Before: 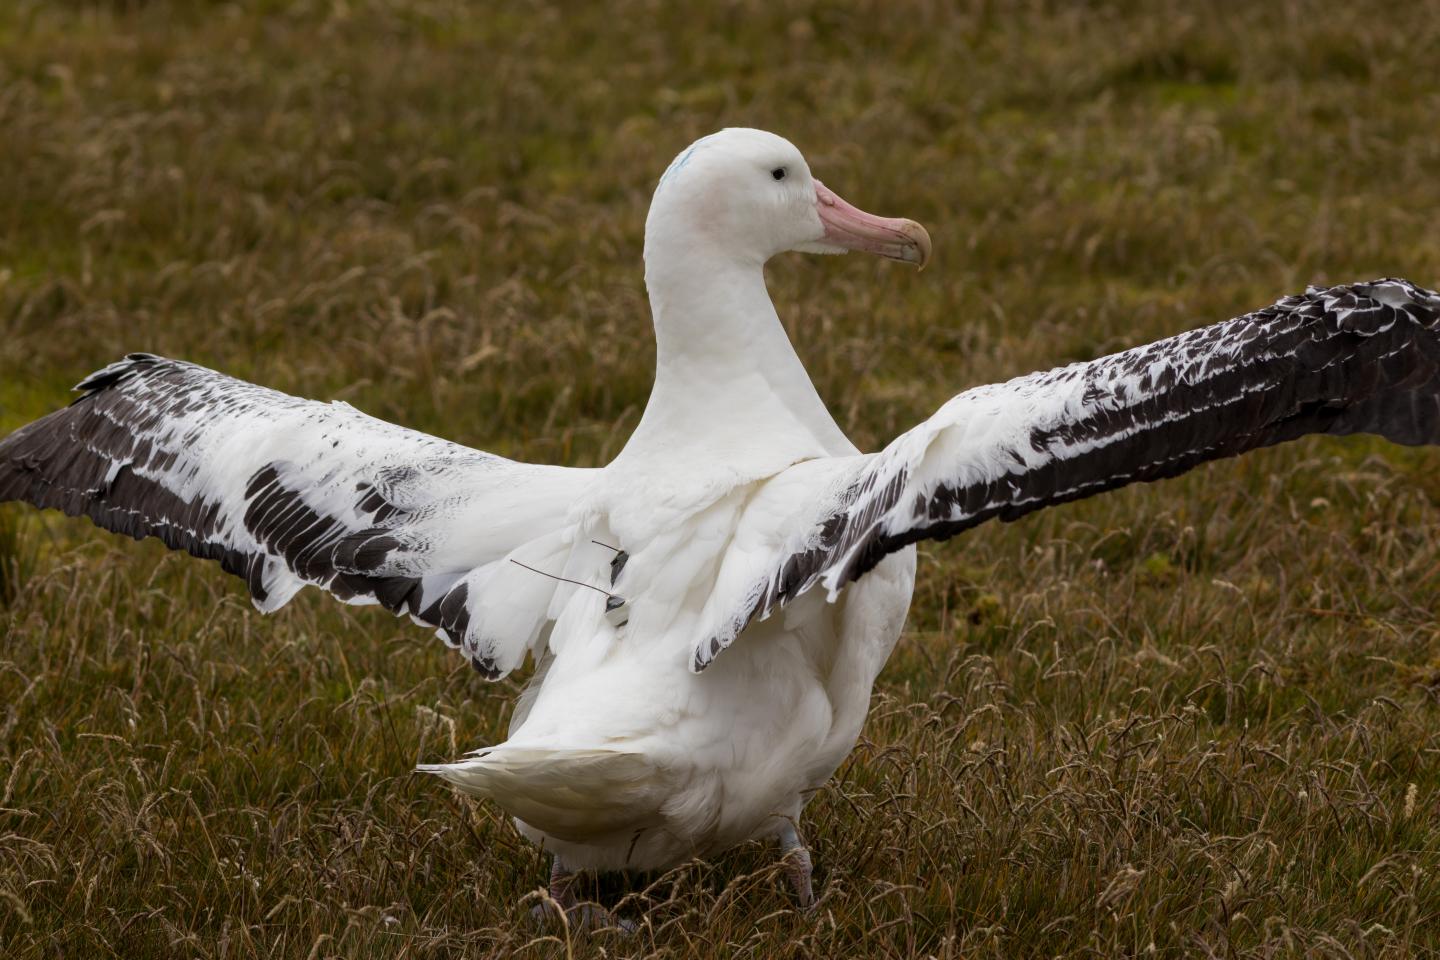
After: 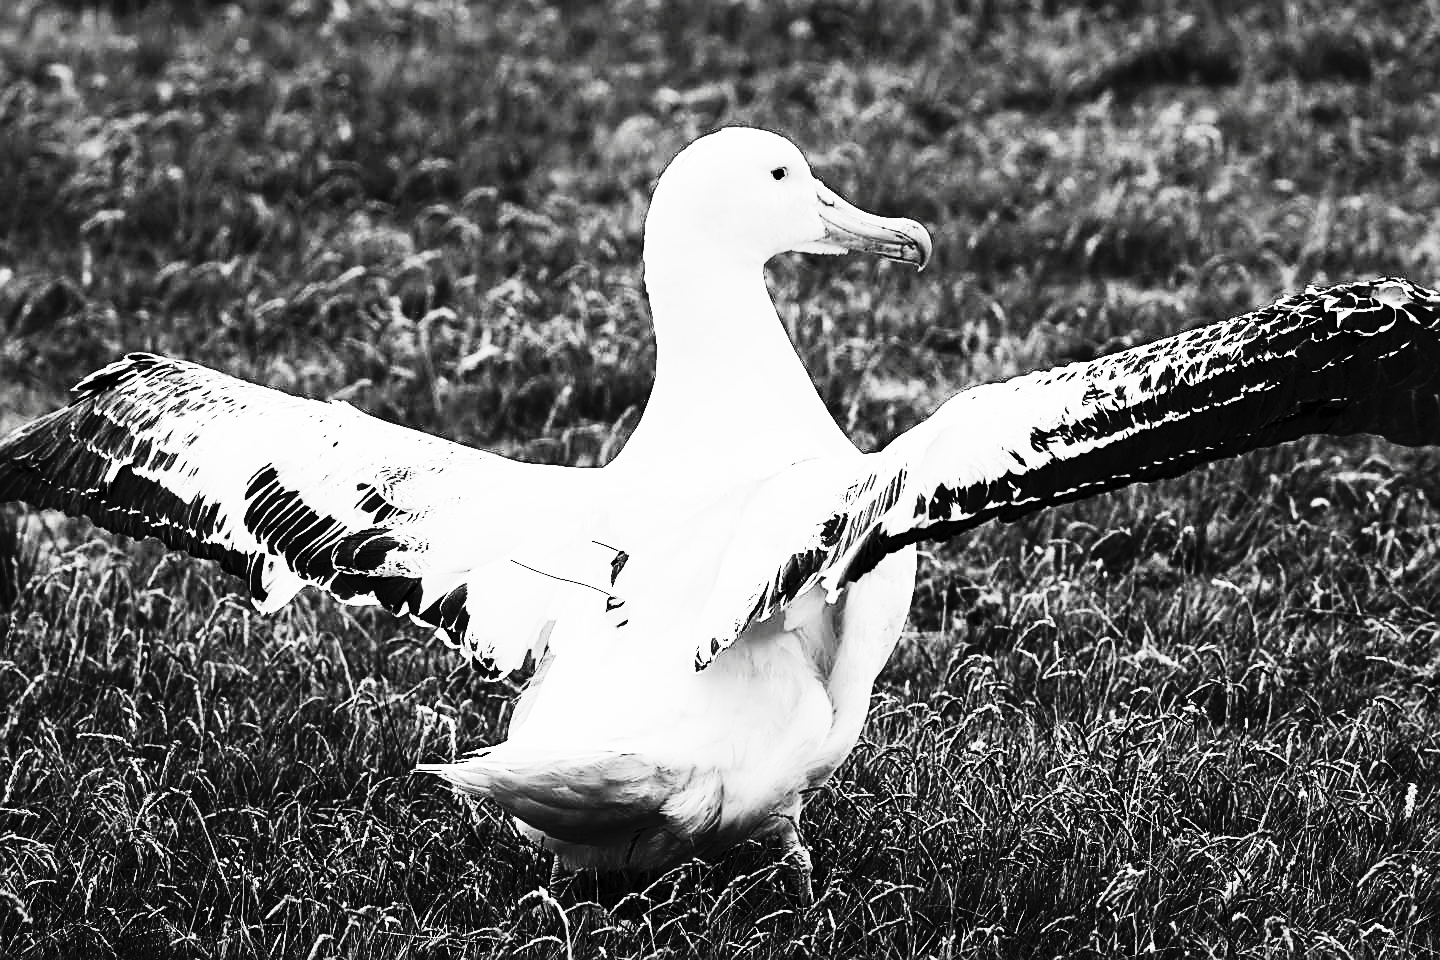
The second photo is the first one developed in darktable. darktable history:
base curve: curves: ch0 [(0, 0) (0.036, 0.01) (0.123, 0.254) (0.258, 0.504) (0.507, 0.748) (1, 1)]
contrast brightness saturation: contrast 0.535, brightness 0.488, saturation -0.994
tone equalizer: edges refinement/feathering 500, mask exposure compensation -1.57 EV, preserve details no
sharpen: amount 0.74
